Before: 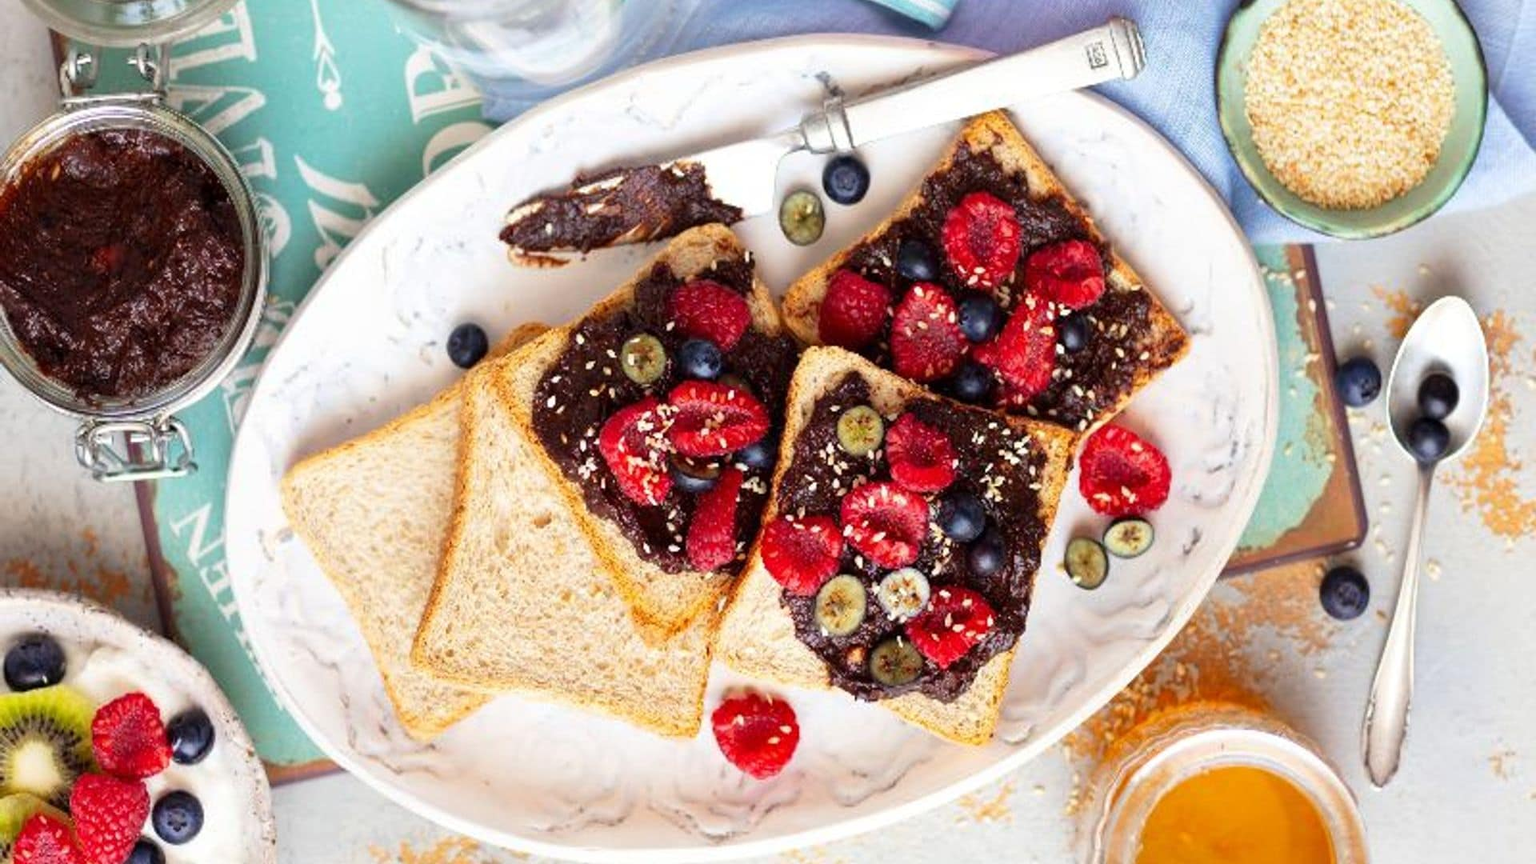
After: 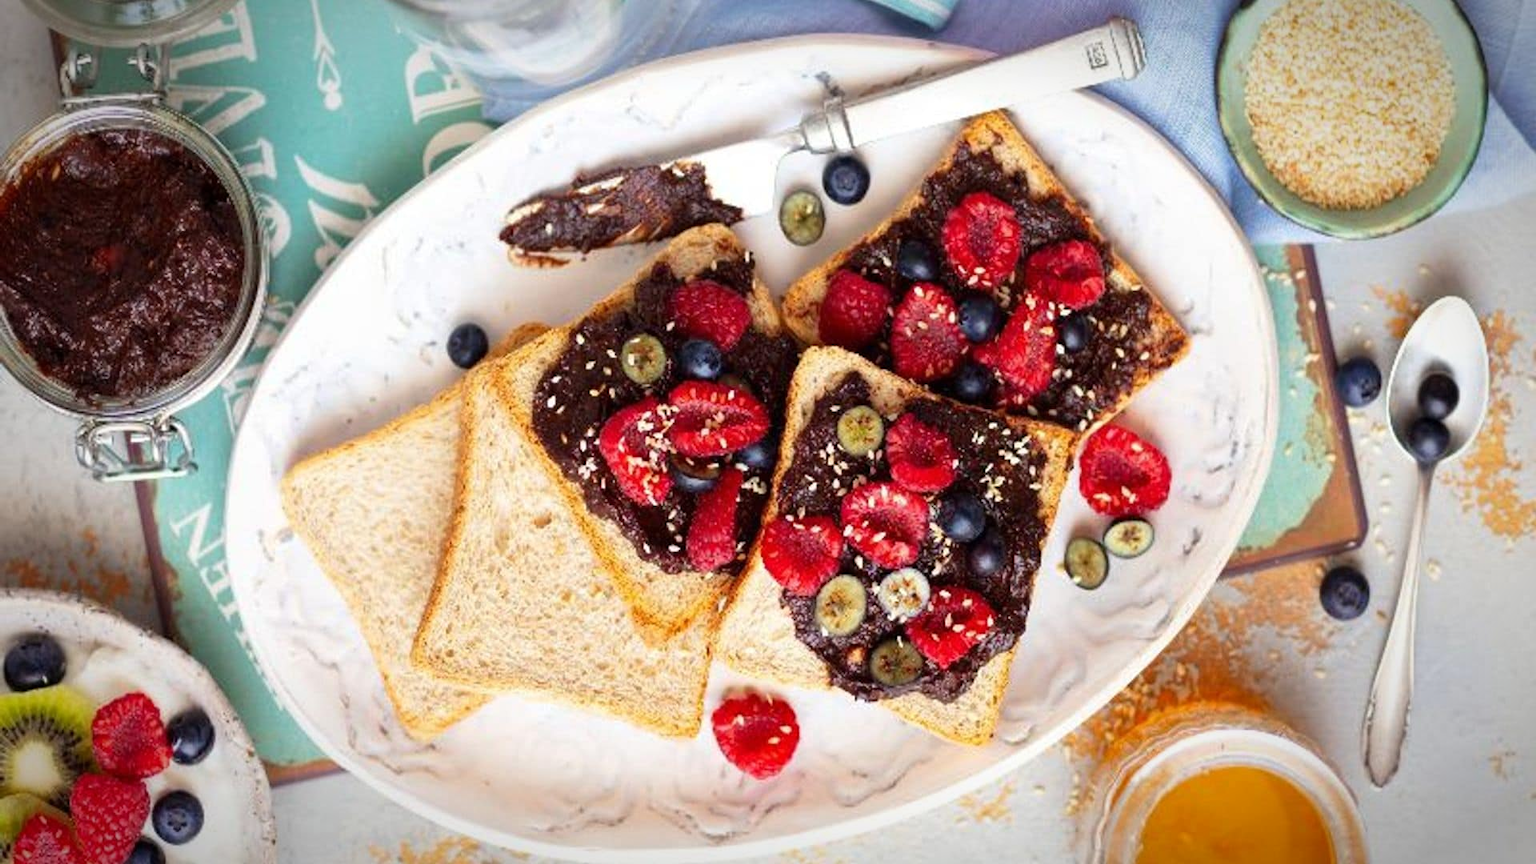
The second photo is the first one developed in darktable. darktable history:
vignetting: brightness -0.557, saturation 0.003, automatic ratio true, unbound false
